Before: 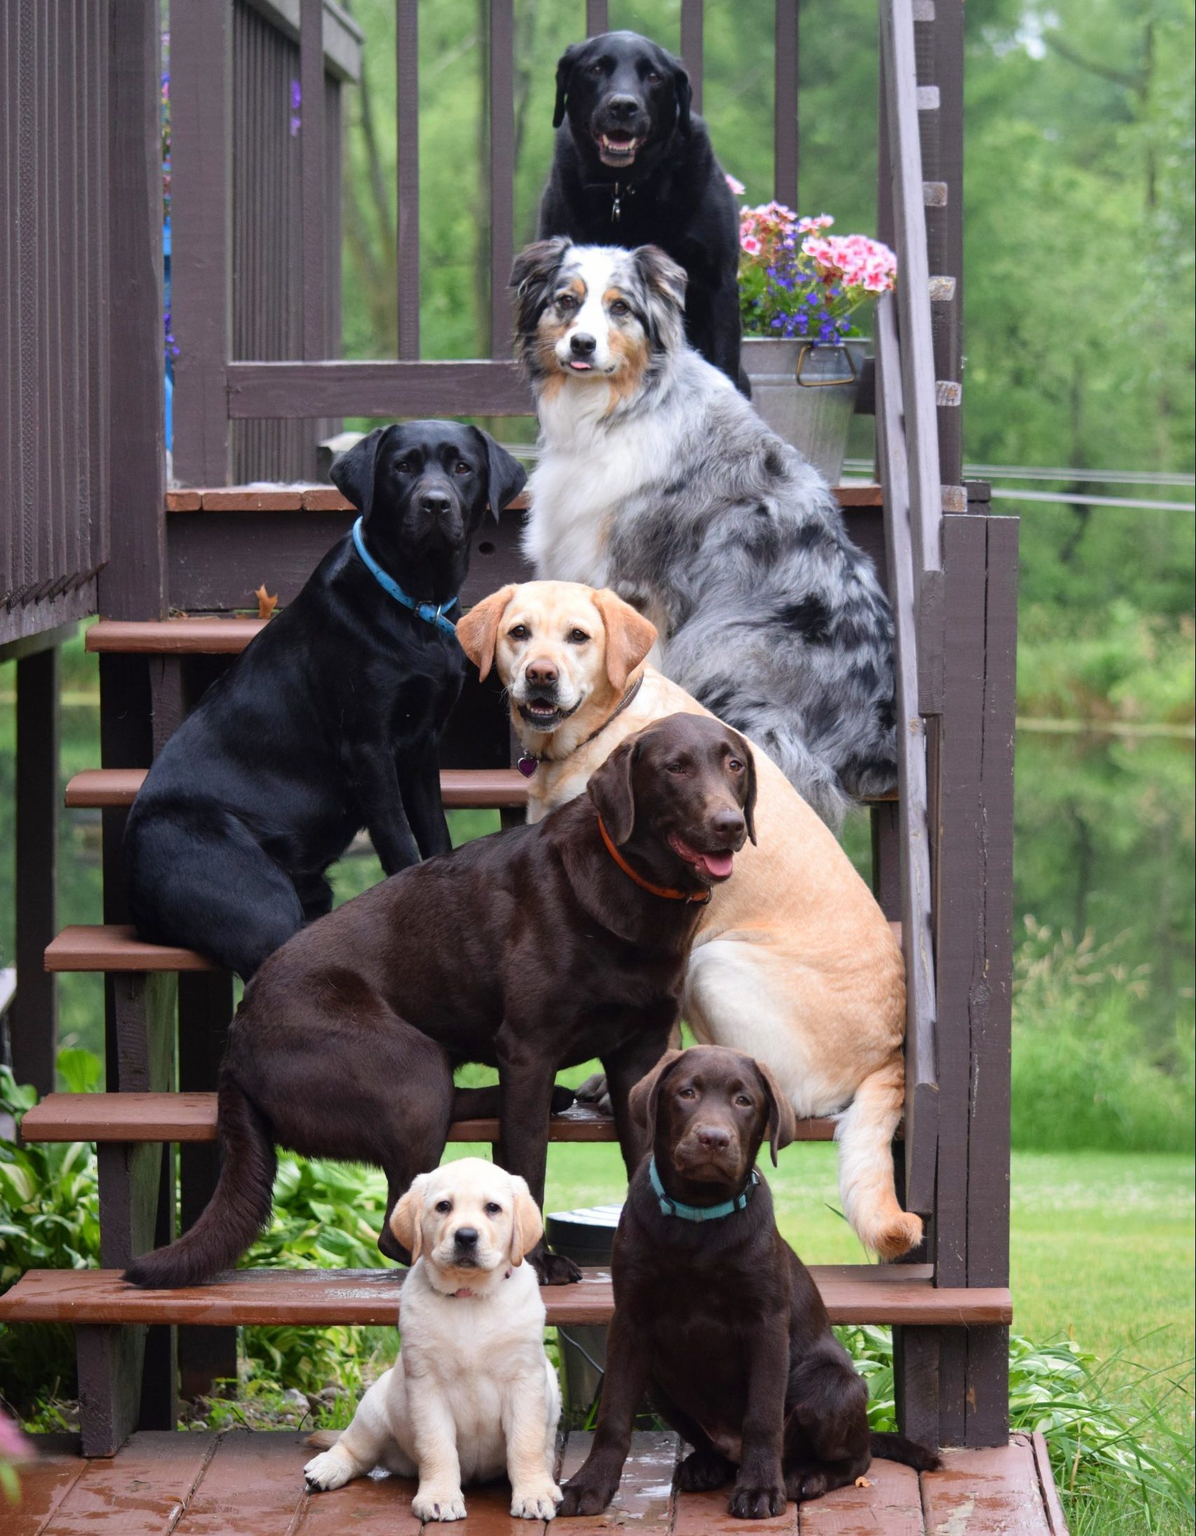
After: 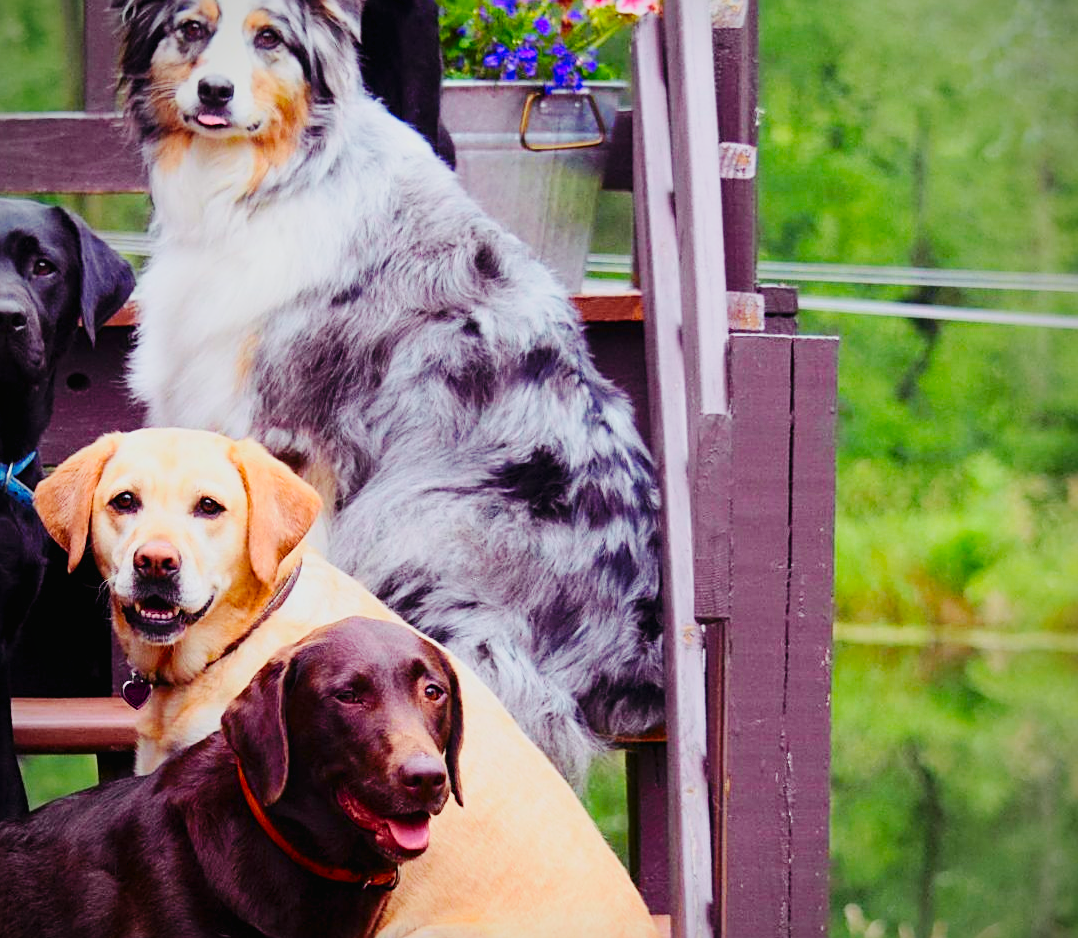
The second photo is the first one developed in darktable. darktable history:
crop: left 36.167%, top 18.286%, right 0.709%, bottom 38.93%
vignetting: brightness -0.466, saturation -0.311
base curve: curves: ch0 [(0, 0) (0.036, 0.025) (0.121, 0.166) (0.206, 0.329) (0.605, 0.79) (1, 1)], preserve colors none
sharpen: on, module defaults
tone curve: curves: ch0 [(0, 0.014) (0.036, 0.047) (0.15, 0.156) (0.27, 0.258) (0.511, 0.506) (0.761, 0.741) (1, 0.919)]; ch1 [(0, 0) (0.179, 0.173) (0.322, 0.32) (0.429, 0.431) (0.502, 0.5) (0.519, 0.522) (0.562, 0.575) (0.631, 0.65) (0.72, 0.692) (1, 1)]; ch2 [(0, 0) (0.29, 0.295) (0.404, 0.436) (0.497, 0.498) (0.533, 0.556) (0.599, 0.607) (0.696, 0.707) (1, 1)], color space Lab, independent channels, preserve colors none
color balance rgb: shadows lift › chroma 6.453%, shadows lift › hue 305.13°, global offset › luminance -0.471%, linear chroma grading › global chroma 14.663%, perceptual saturation grading › global saturation 25.582%, global vibrance 9.631%
